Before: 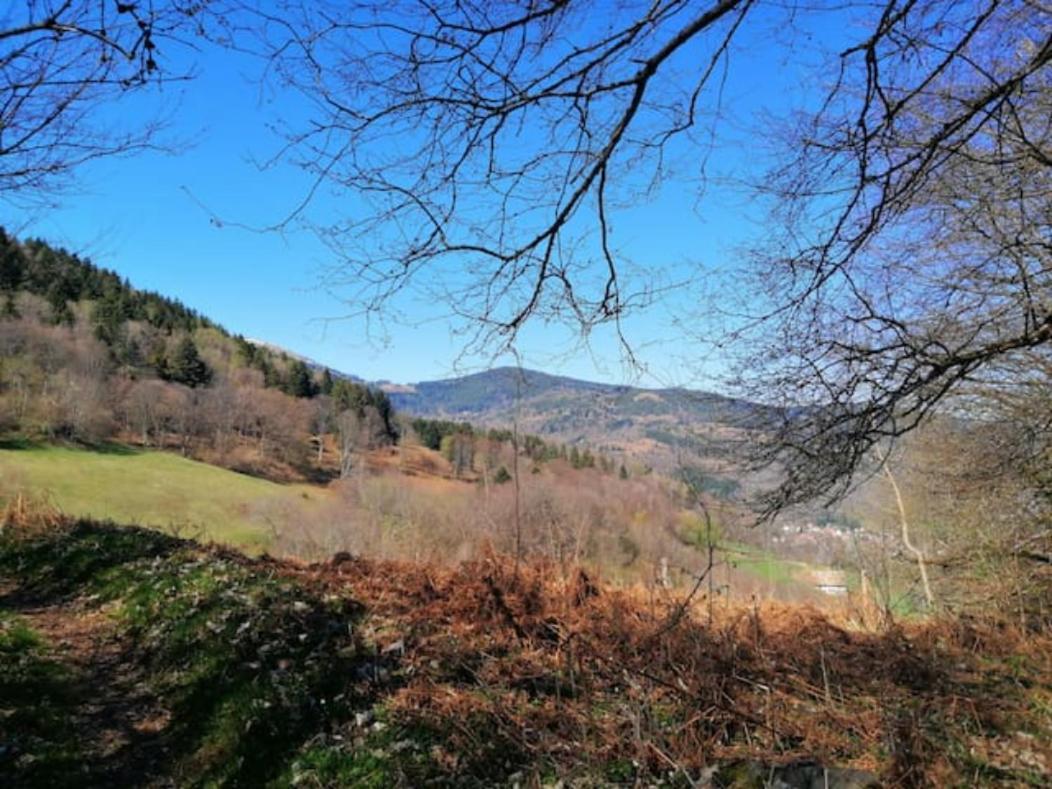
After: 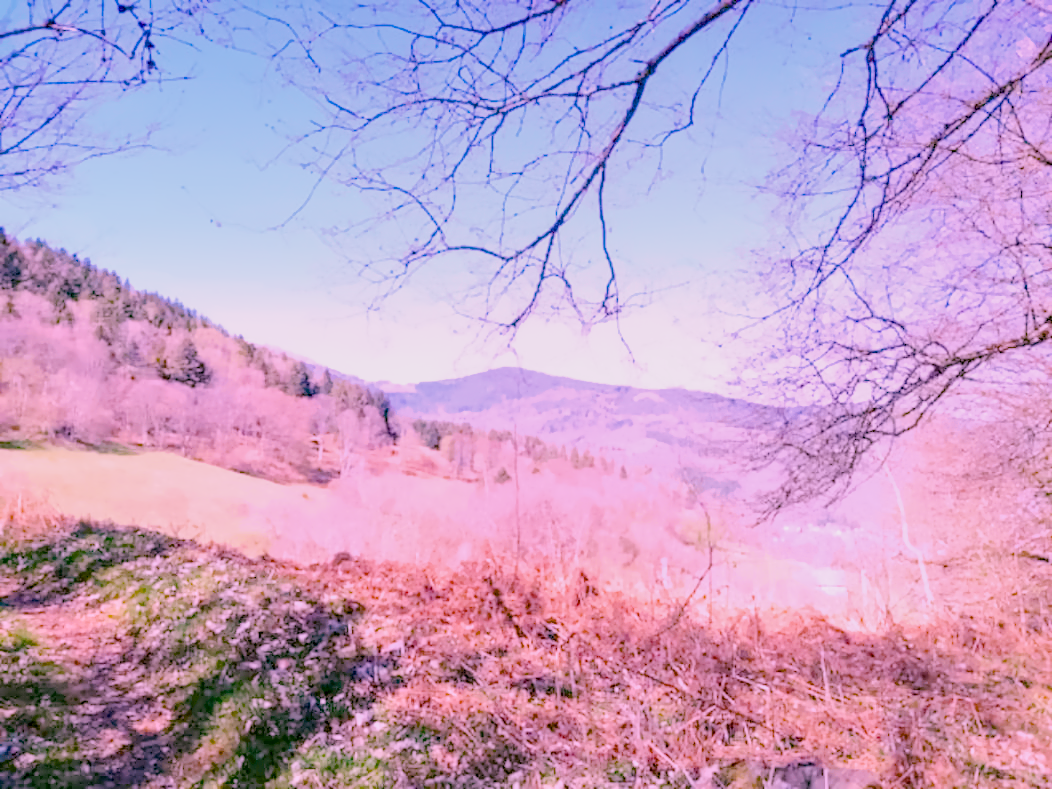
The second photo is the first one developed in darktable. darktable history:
filmic rgb "scene-referred default": black relative exposure -7.65 EV, white relative exposure 4.56 EV, hardness 3.61
raw chromatic aberrations: on, module defaults
color balance rgb: perceptual saturation grading › global saturation 25%, global vibrance 20%
highlight reconstruction: method reconstruct color, iterations 1, diameter of reconstruction 64 px
hot pixels: on, module defaults
lens correction: scale 1.01, crop 1, focal 100, aperture 4, distance 5.44, camera "Canon EOS RP", lens "Canon RF 100mm F2.8 L MACRO IS USM"
tone equalizer "mask blending: all purposes": on, module defaults
white balance: red 1.806, blue 1.812
exposure: black level correction 0.001, exposure 0.5 EV, compensate exposure bias true, compensate highlight preservation false
denoise (profiled): preserve shadows 1.25, scattering 0.032, a [-1, 0, 0], b [0, 0, 0], compensate highlight preservation false
haze removal: compatibility mode true, adaptive false
local contrast: detail 130%
